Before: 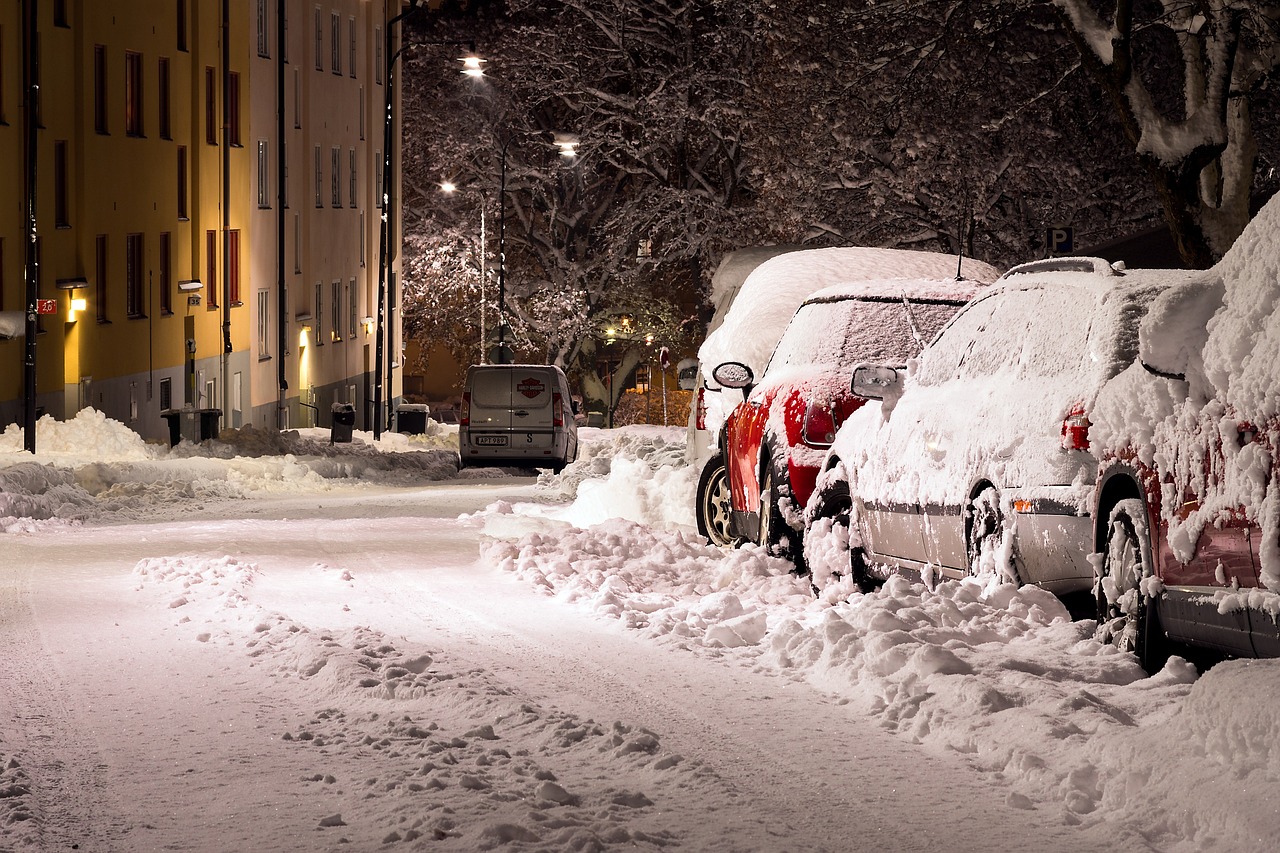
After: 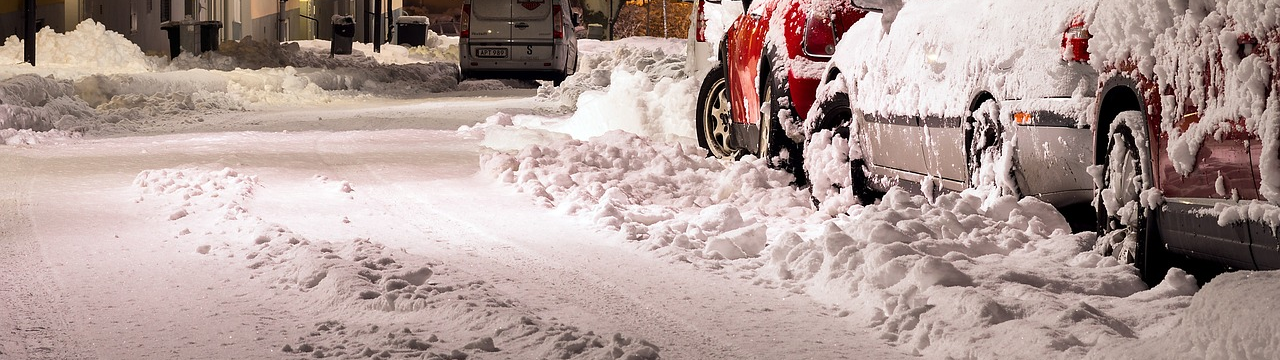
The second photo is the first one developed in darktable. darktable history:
crop: top 45.536%, bottom 12.188%
